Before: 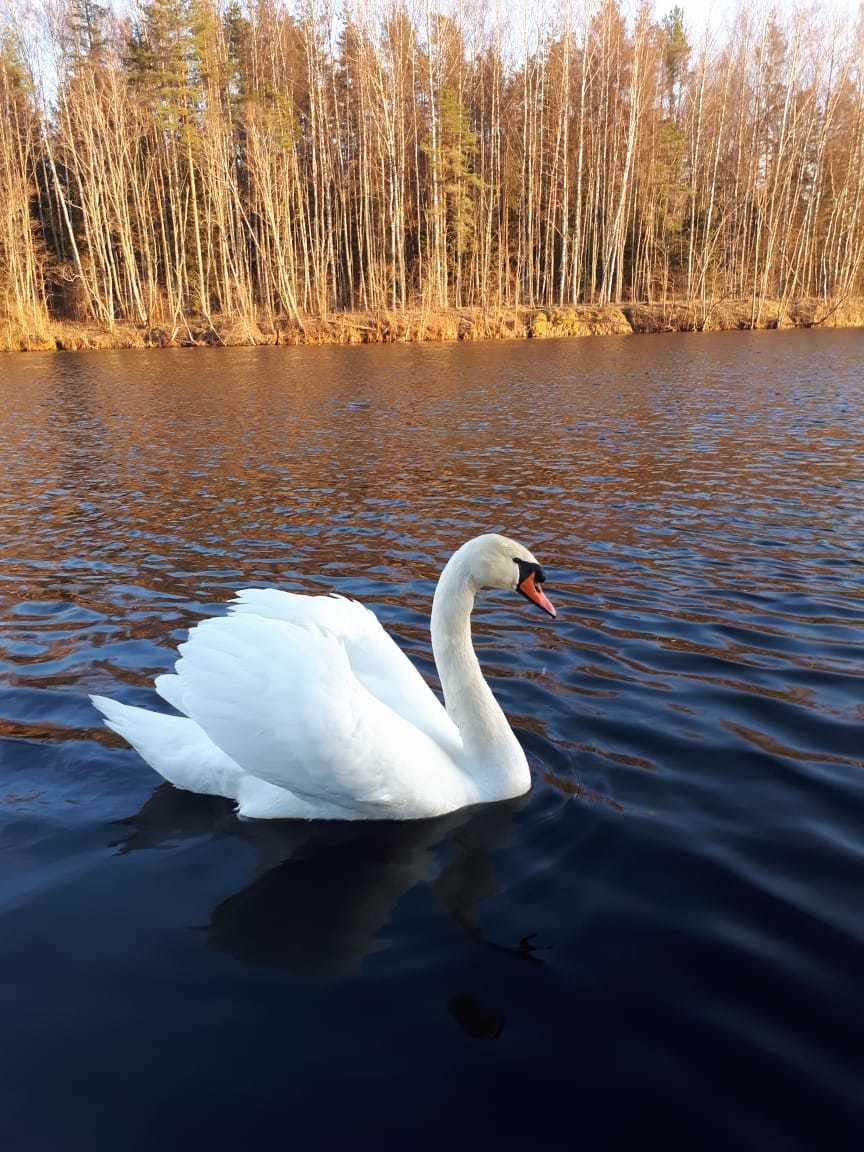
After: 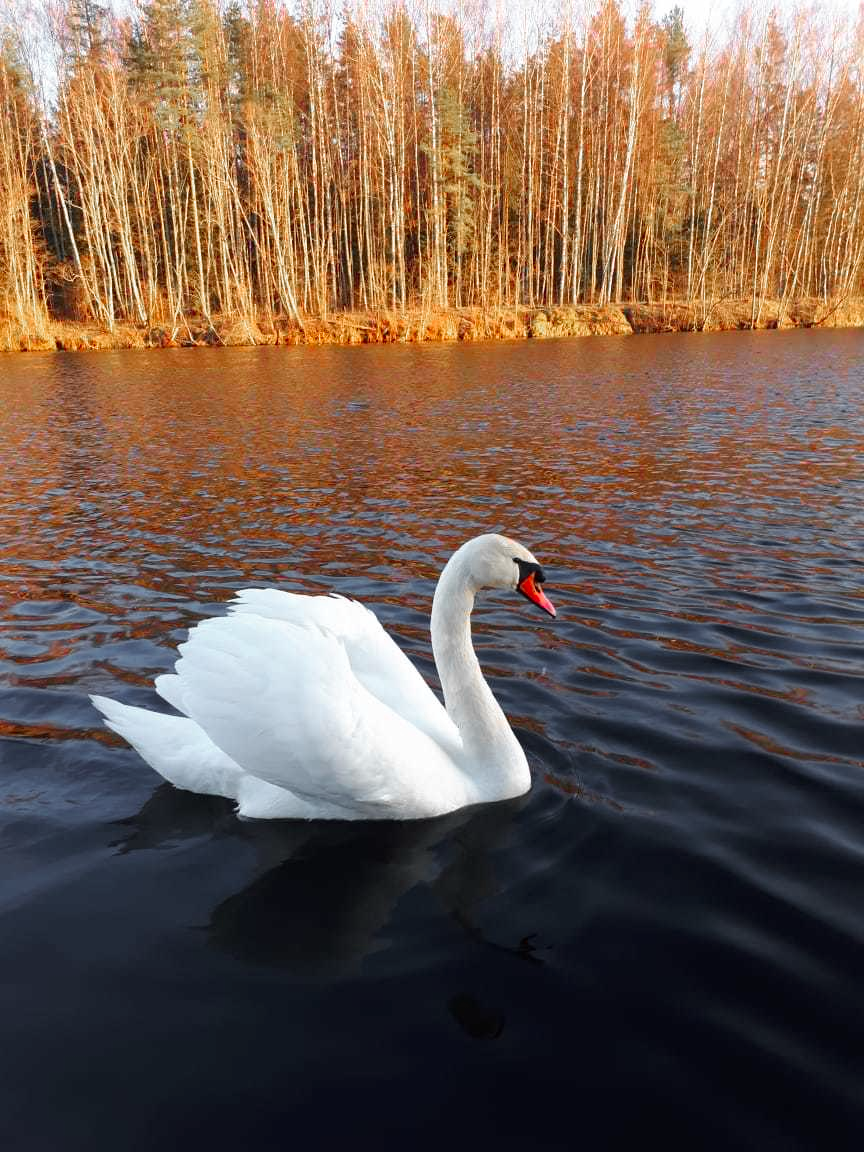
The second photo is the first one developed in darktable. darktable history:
color zones: curves: ch1 [(0, 0.679) (0.143, 0.647) (0.286, 0.261) (0.378, -0.011) (0.571, 0.396) (0.714, 0.399) (0.857, 0.406) (1, 0.679)], mix 101.8%
